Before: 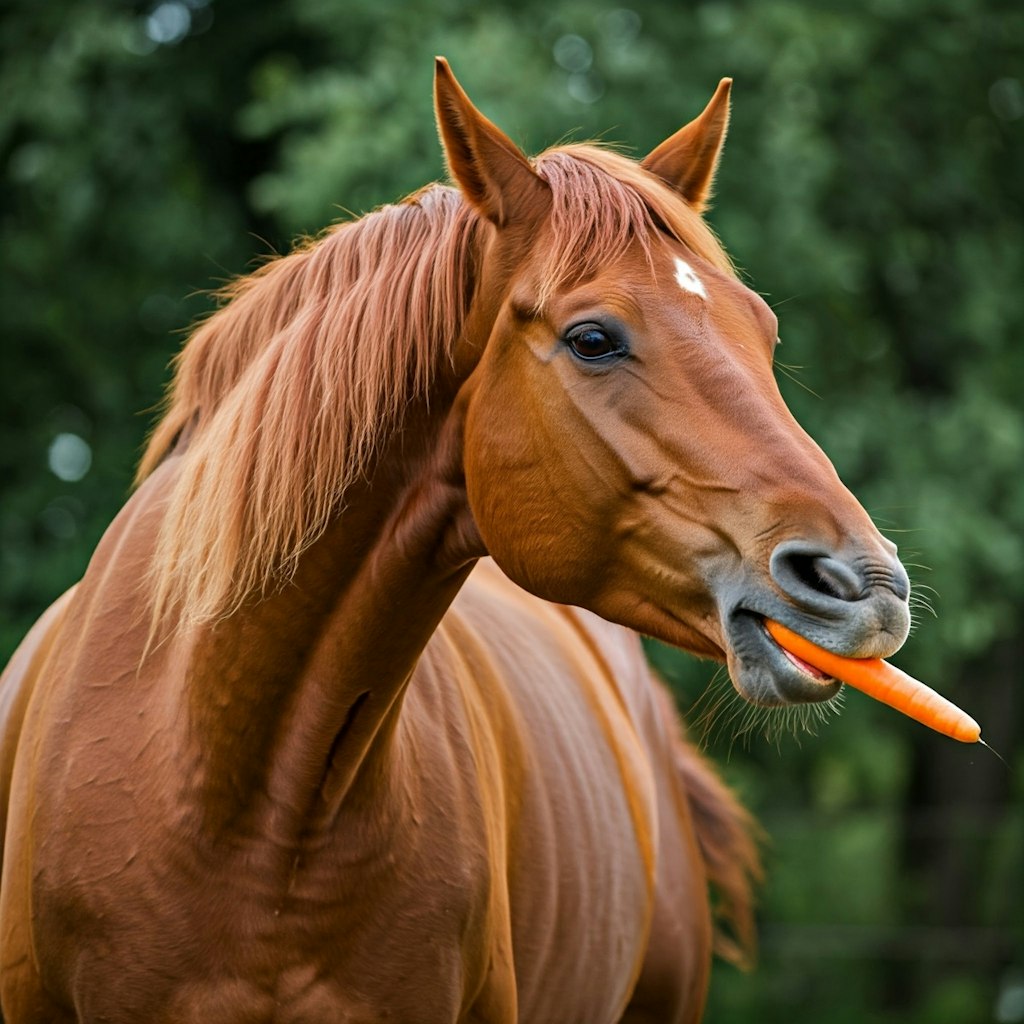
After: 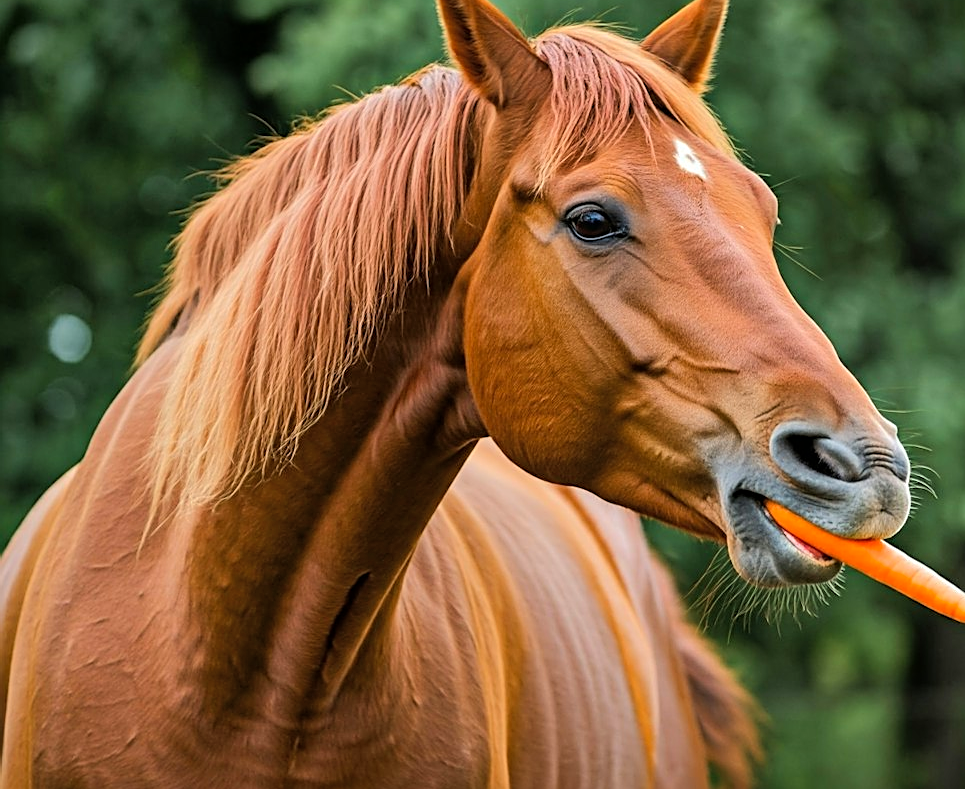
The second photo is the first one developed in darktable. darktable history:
shadows and highlights: on, module defaults
sharpen: on, module defaults
tone curve: curves: ch0 [(0, 0) (0.004, 0.001) (0.133, 0.112) (0.325, 0.362) (0.832, 0.893) (1, 1)], color space Lab, linked channels, preserve colors none
crop and rotate: angle 0.03°, top 11.643%, right 5.651%, bottom 11.189%
